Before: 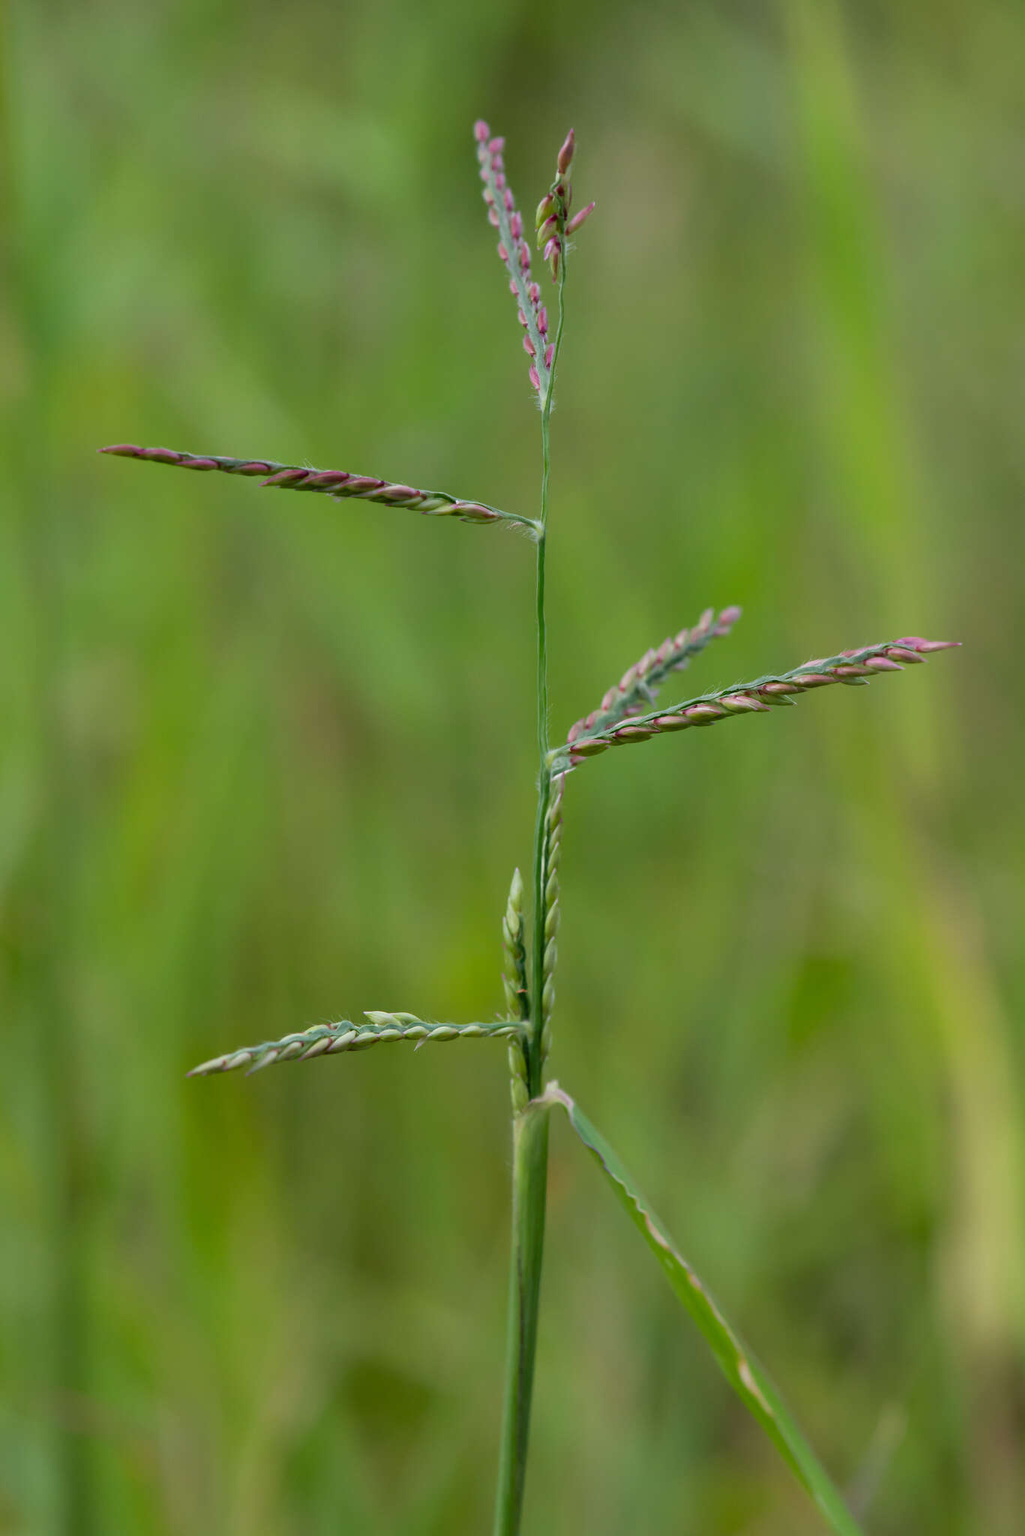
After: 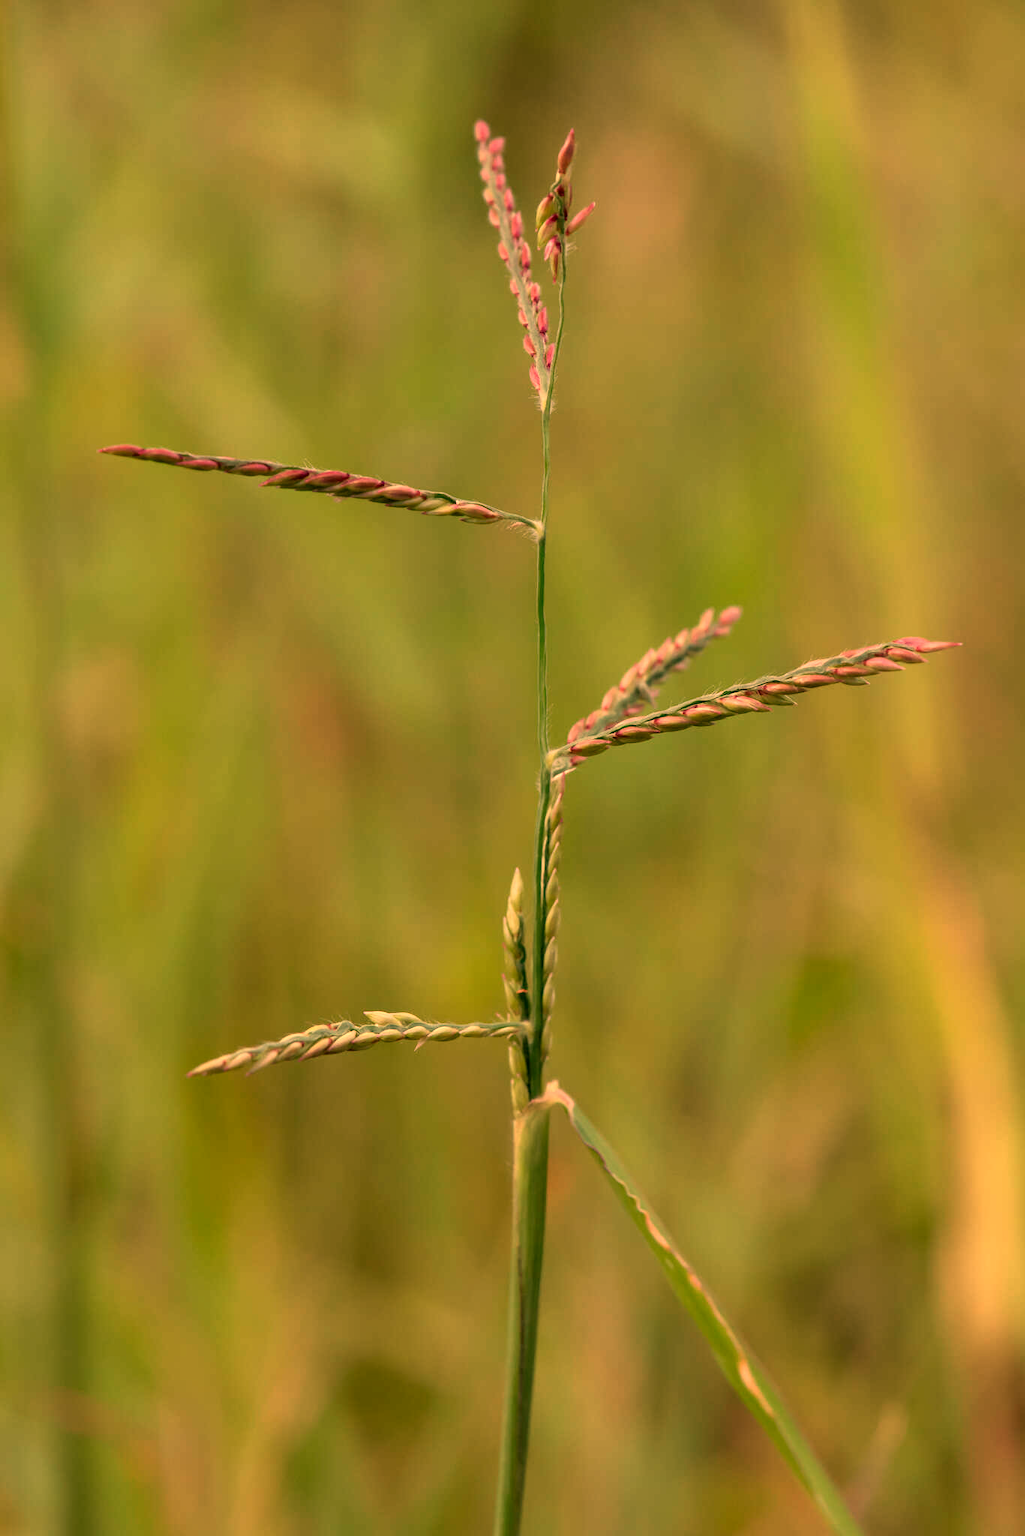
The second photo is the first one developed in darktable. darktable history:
local contrast: on, module defaults
white balance: red 1.467, blue 0.684
